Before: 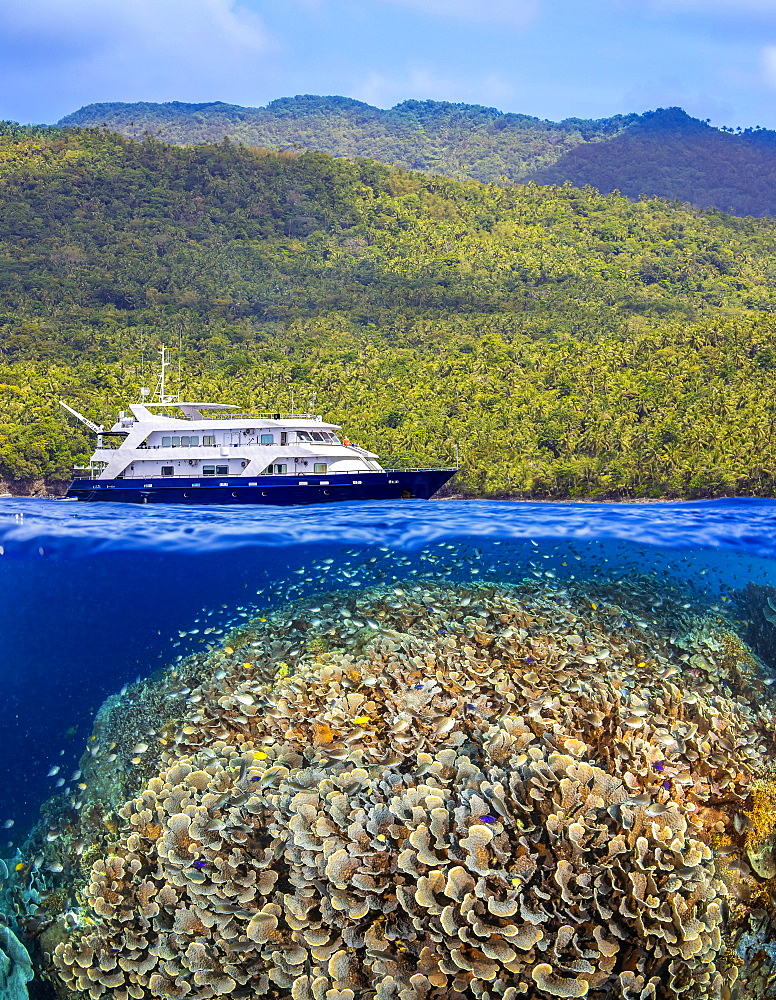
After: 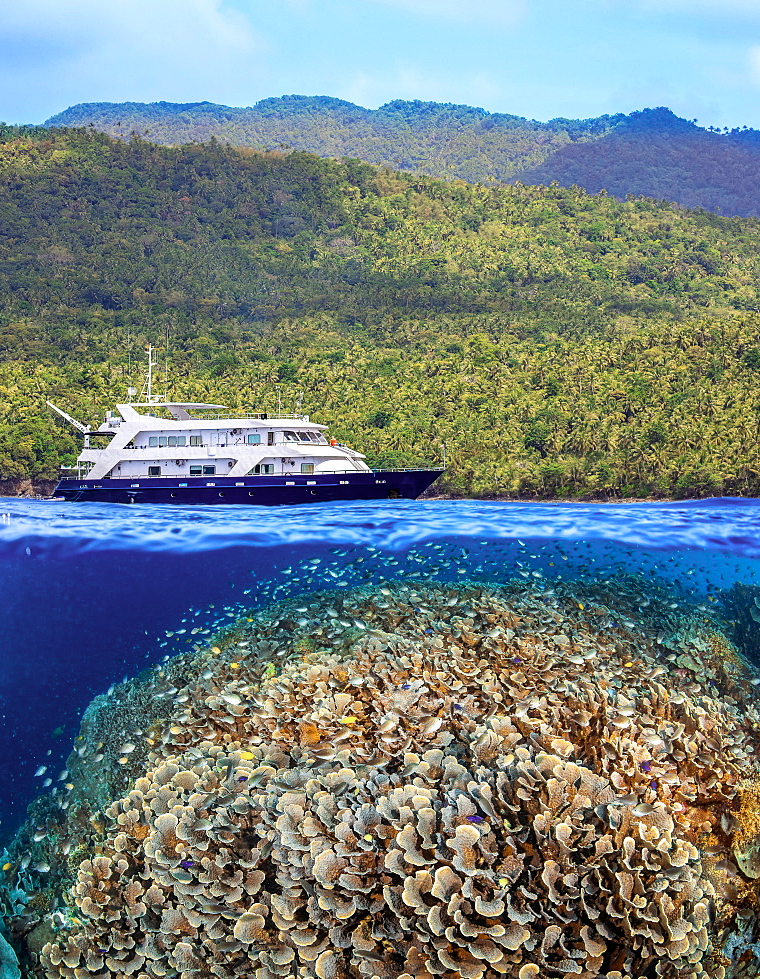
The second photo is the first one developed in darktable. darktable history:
crop: left 1.743%, right 0.268%, bottom 2.011%
color zones: curves: ch0 [(0, 0.5) (0.125, 0.4) (0.25, 0.5) (0.375, 0.4) (0.5, 0.4) (0.625, 0.6) (0.75, 0.6) (0.875, 0.5)]; ch1 [(0, 0.35) (0.125, 0.45) (0.25, 0.35) (0.375, 0.35) (0.5, 0.35) (0.625, 0.35) (0.75, 0.45) (0.875, 0.35)]; ch2 [(0, 0.6) (0.125, 0.5) (0.25, 0.5) (0.375, 0.6) (0.5, 0.6) (0.625, 0.5) (0.75, 0.5) (0.875, 0.5)]
